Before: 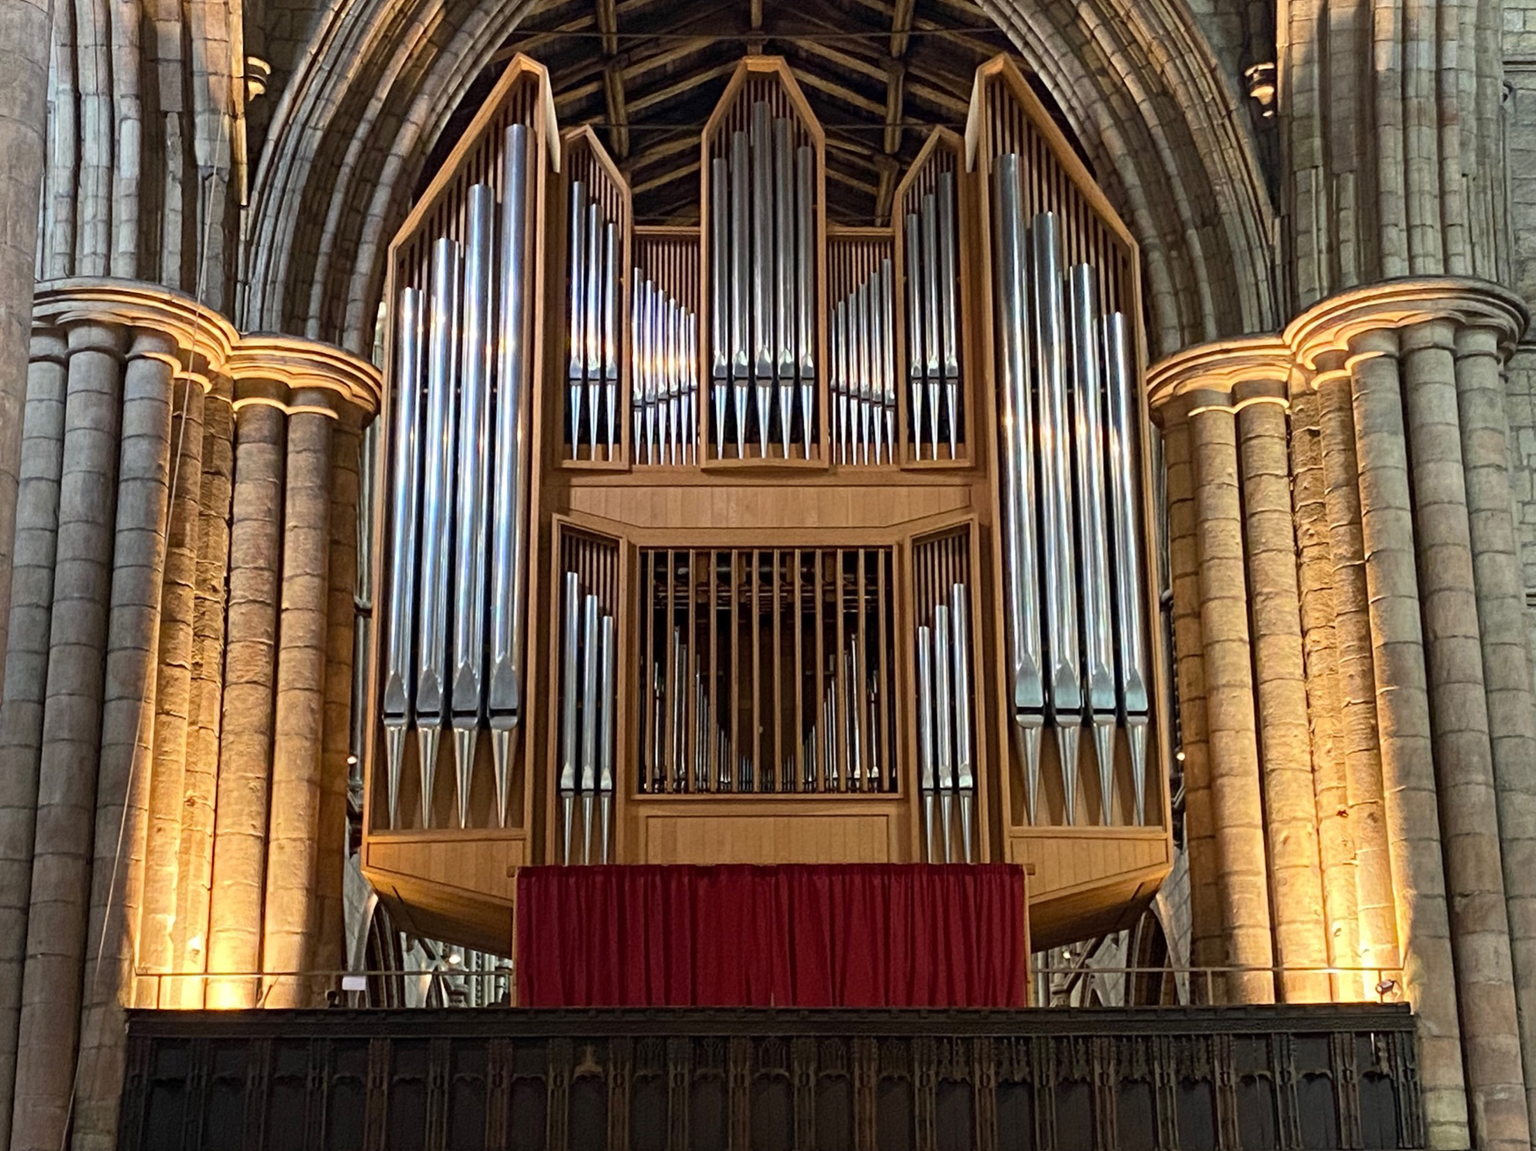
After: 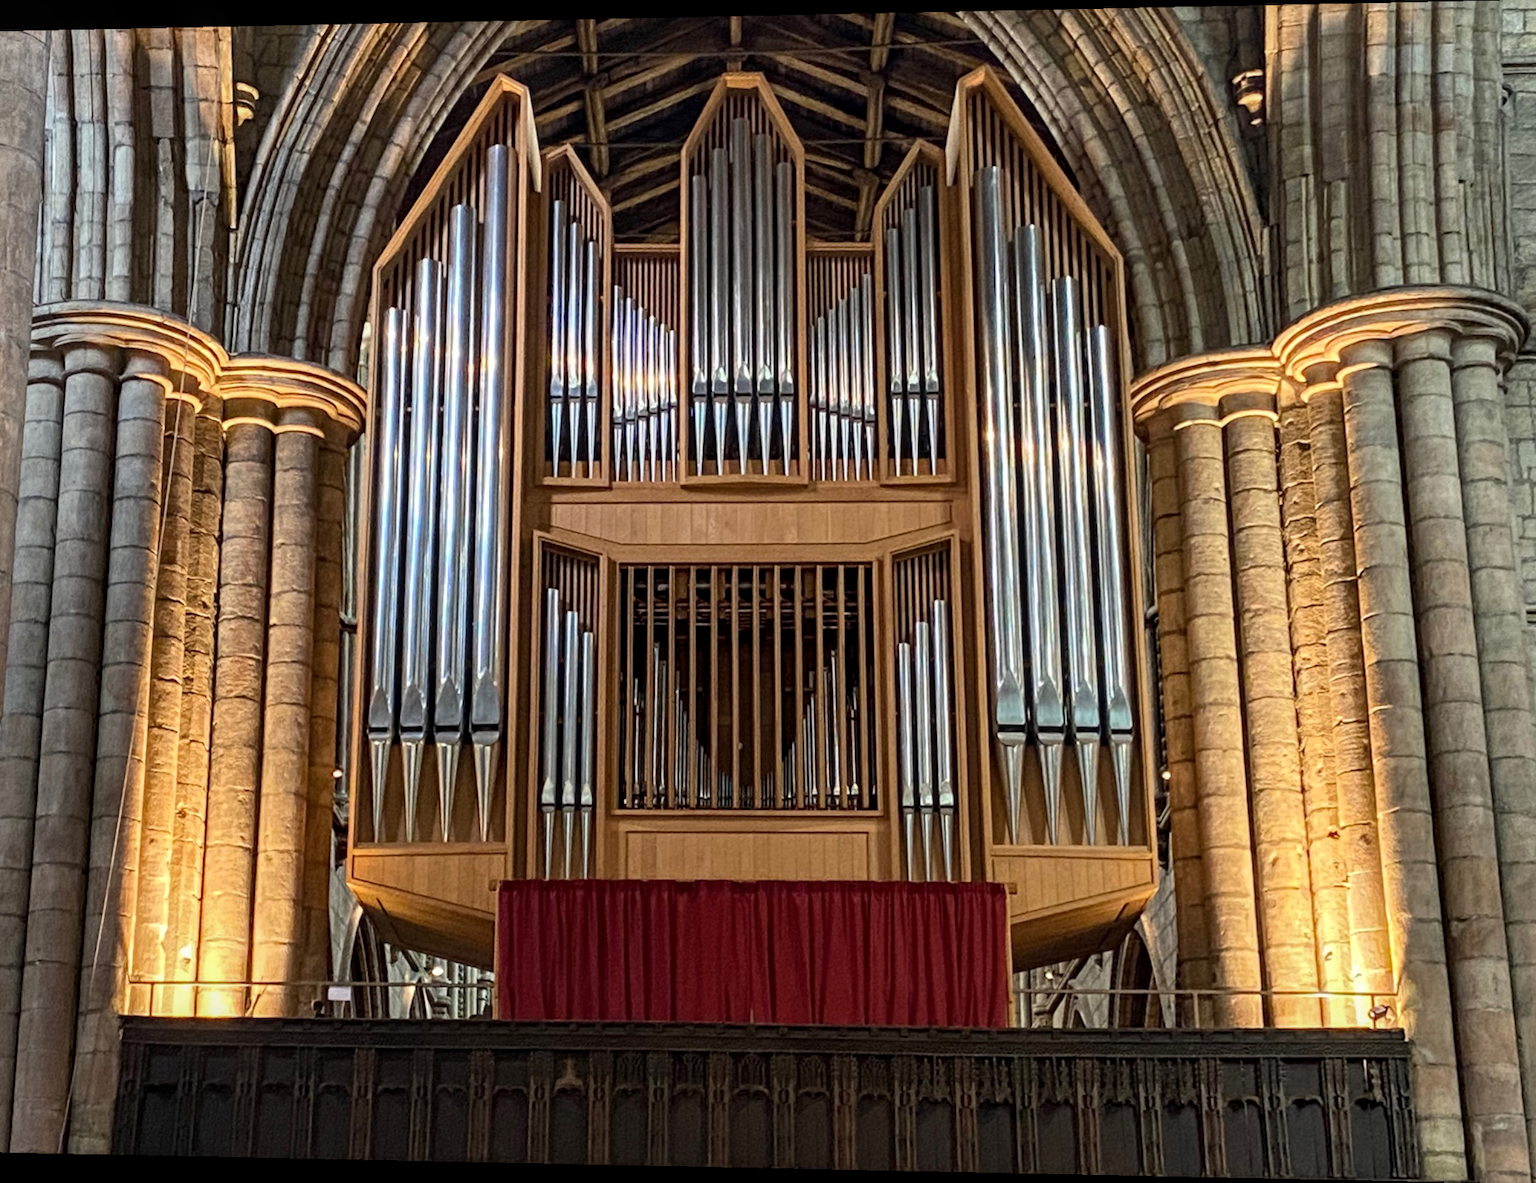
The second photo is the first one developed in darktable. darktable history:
local contrast: on, module defaults
exposure: compensate highlight preservation false
rotate and perspective: lens shift (horizontal) -0.055, automatic cropping off
